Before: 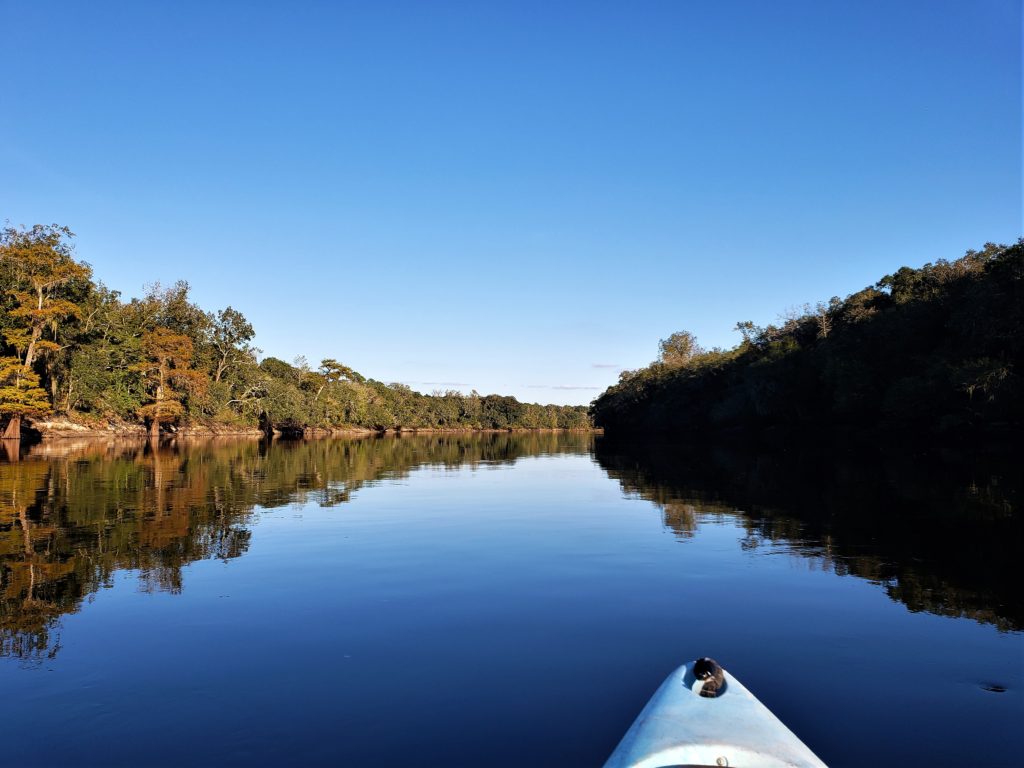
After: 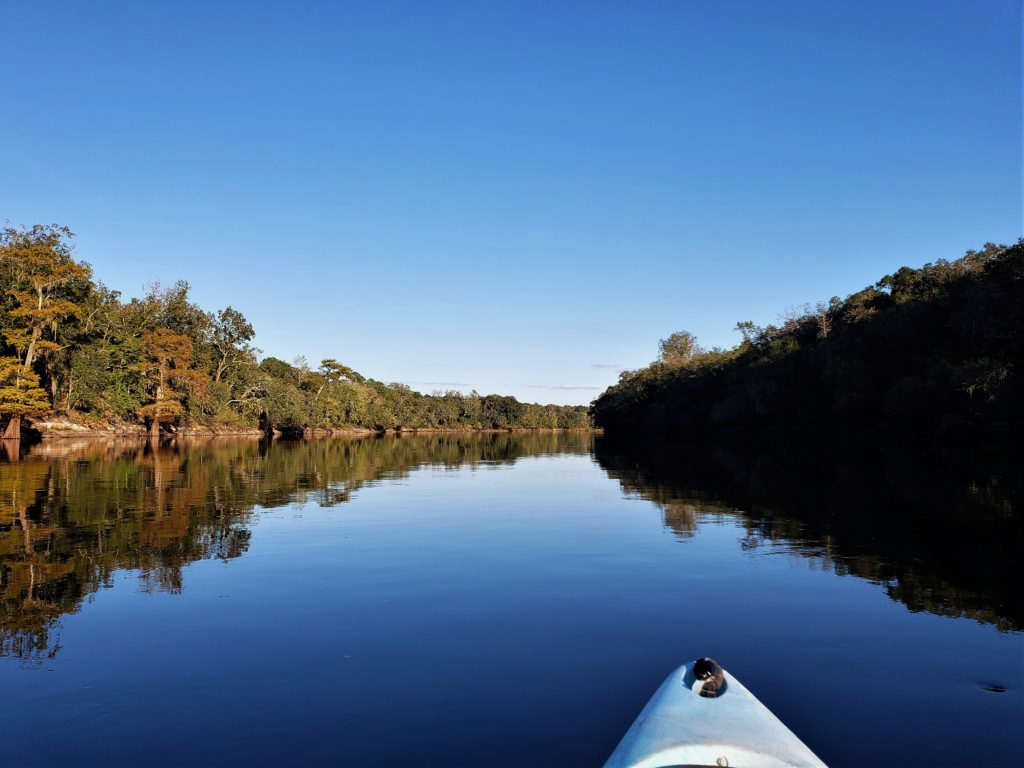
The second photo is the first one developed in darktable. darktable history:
exposure: exposure -0.158 EV, compensate exposure bias true, compensate highlight preservation false
